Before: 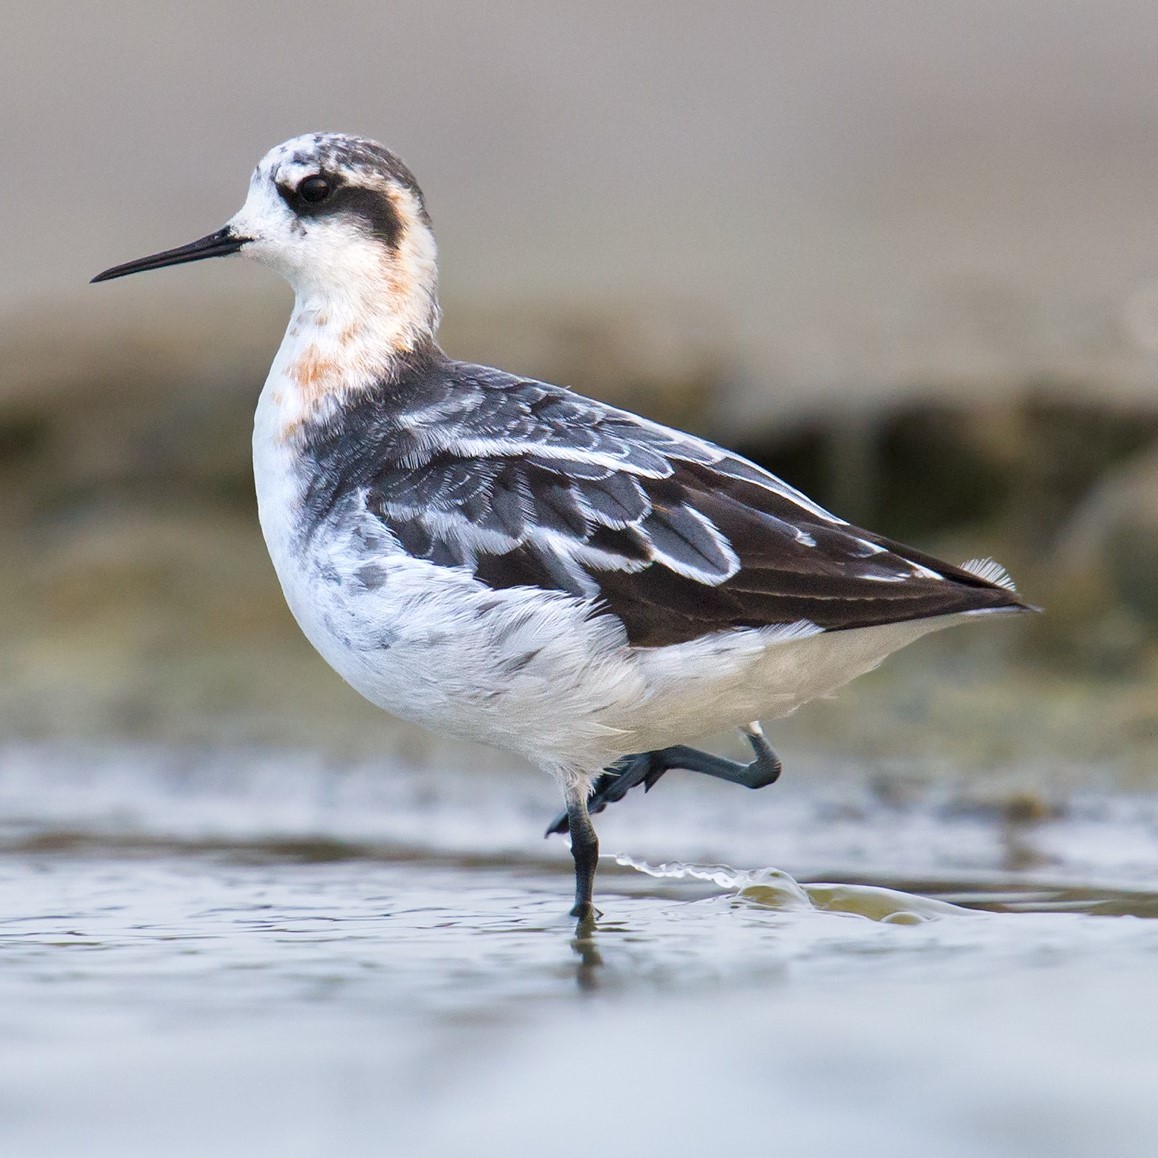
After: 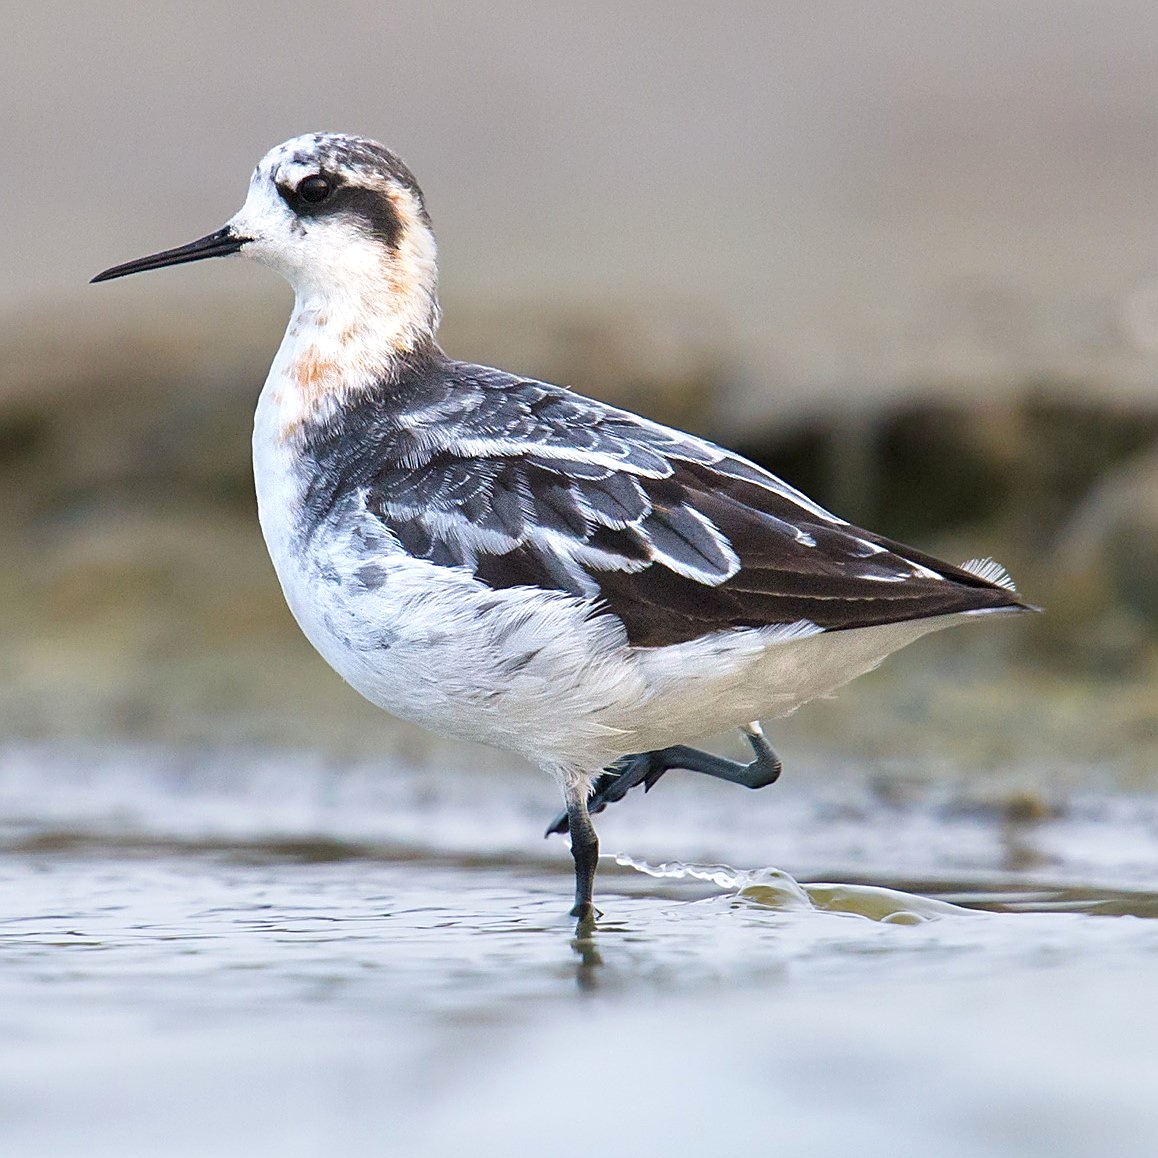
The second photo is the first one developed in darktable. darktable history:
exposure: exposure 0.132 EV, compensate highlight preservation false
sharpen: on, module defaults
